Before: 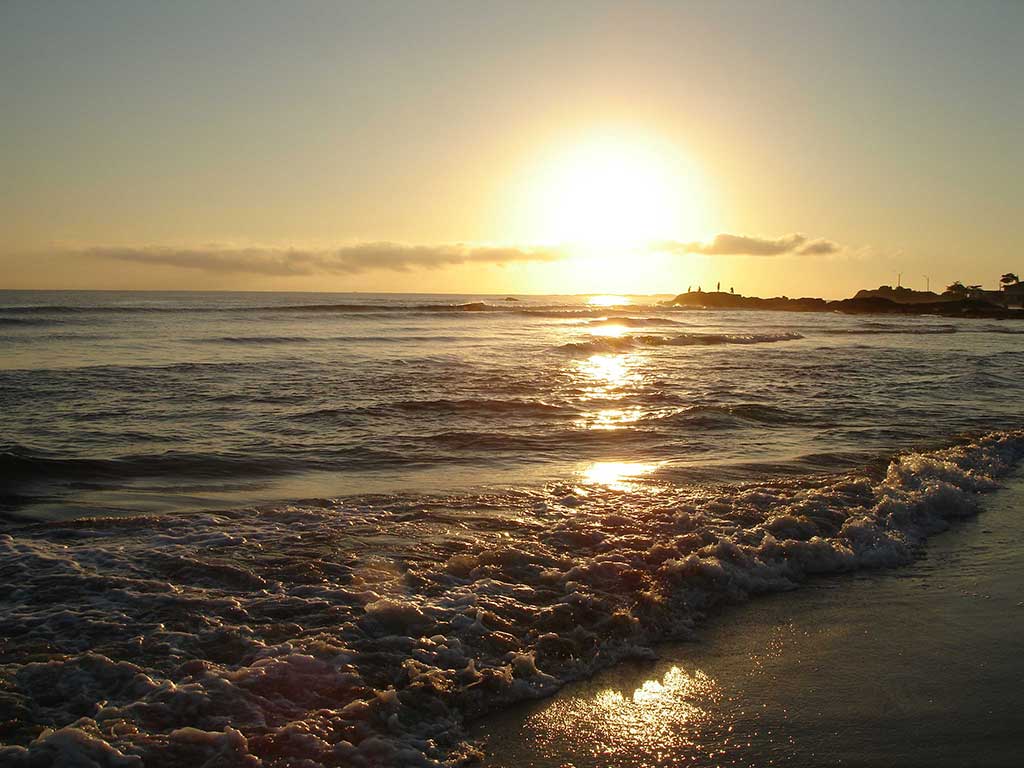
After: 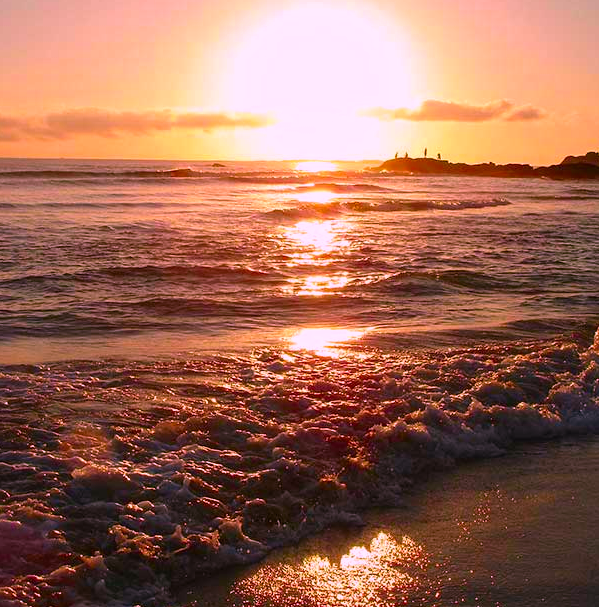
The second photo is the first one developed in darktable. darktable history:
color correction: highlights a* 19.4, highlights b* -11.66, saturation 1.66
crop and rotate: left 28.686%, top 17.542%, right 12.807%, bottom 3.348%
